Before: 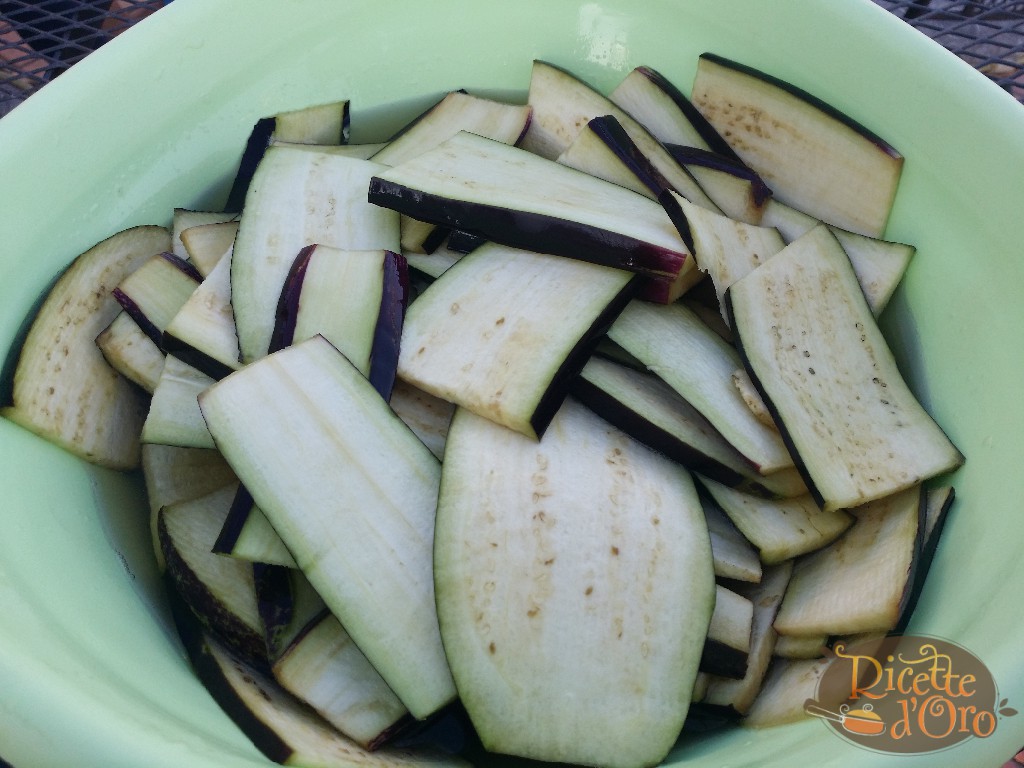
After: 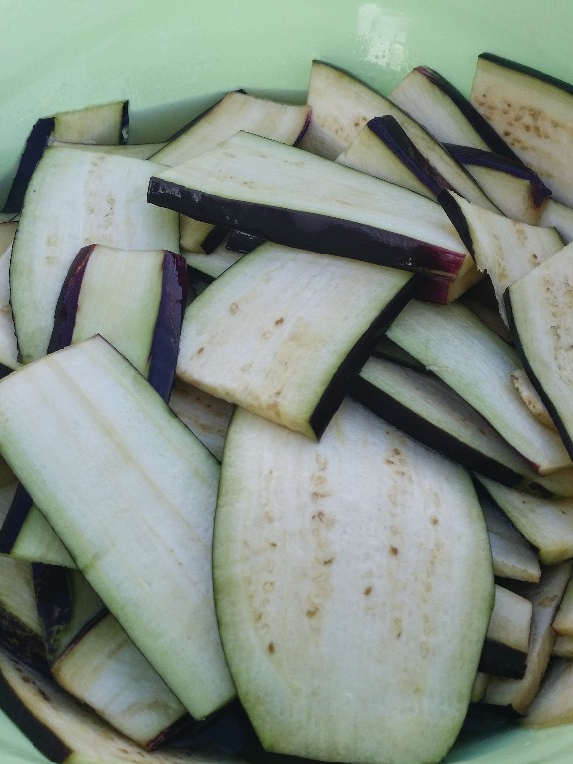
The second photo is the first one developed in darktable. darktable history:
local contrast: detail 110%
crop: left 21.674%, right 22.086%
